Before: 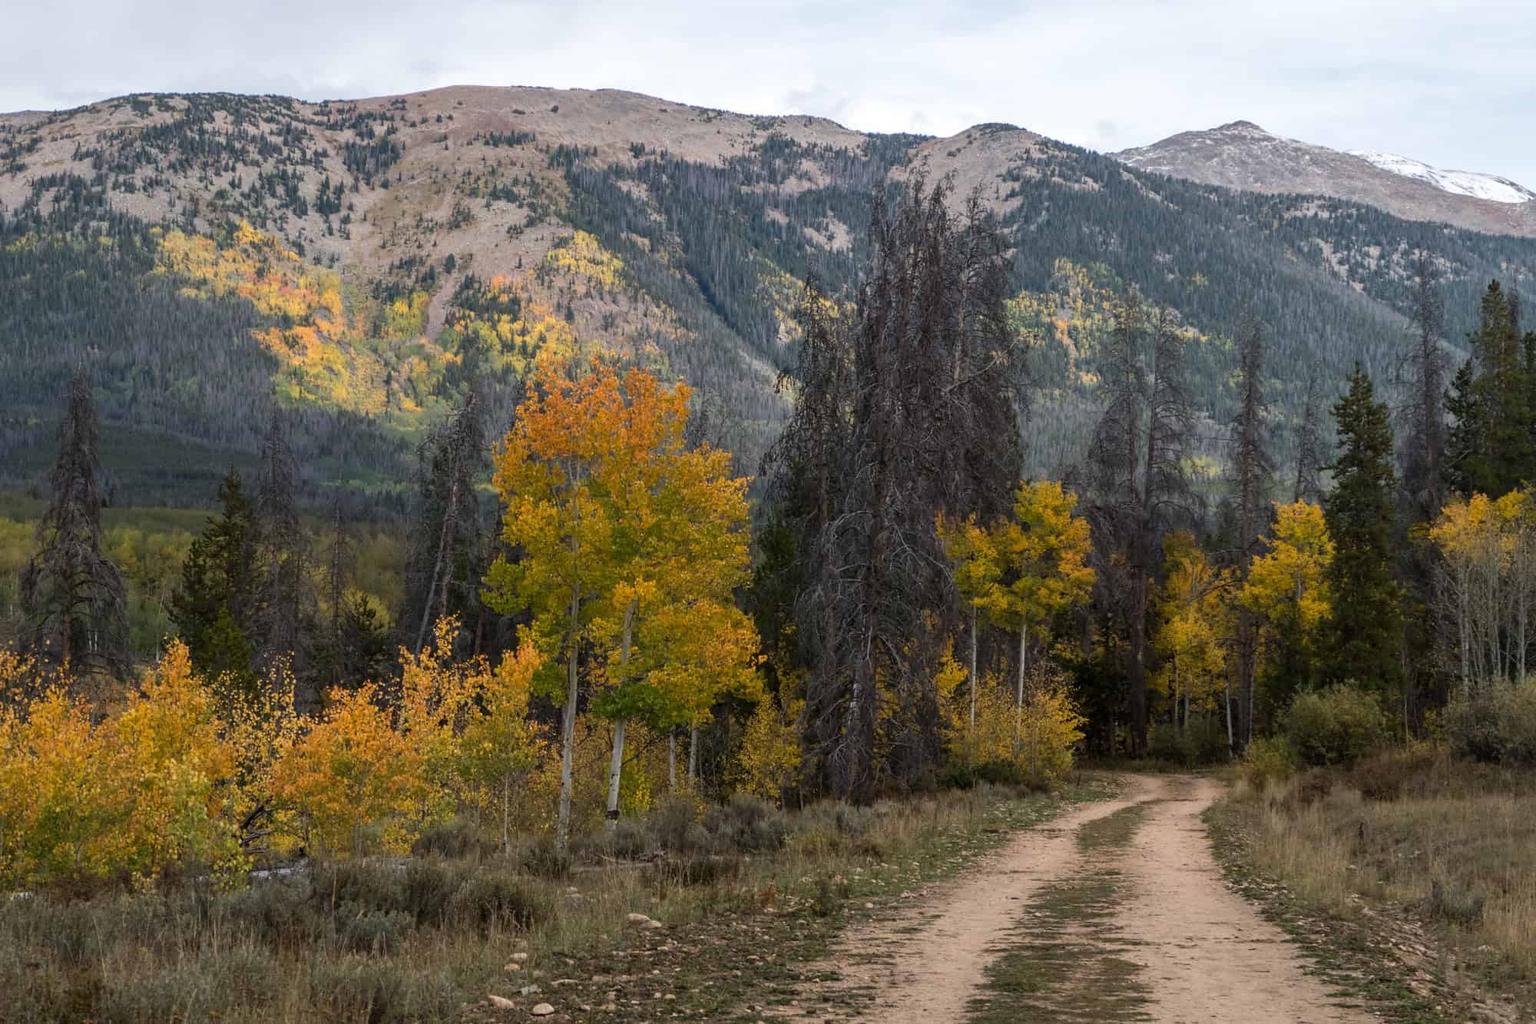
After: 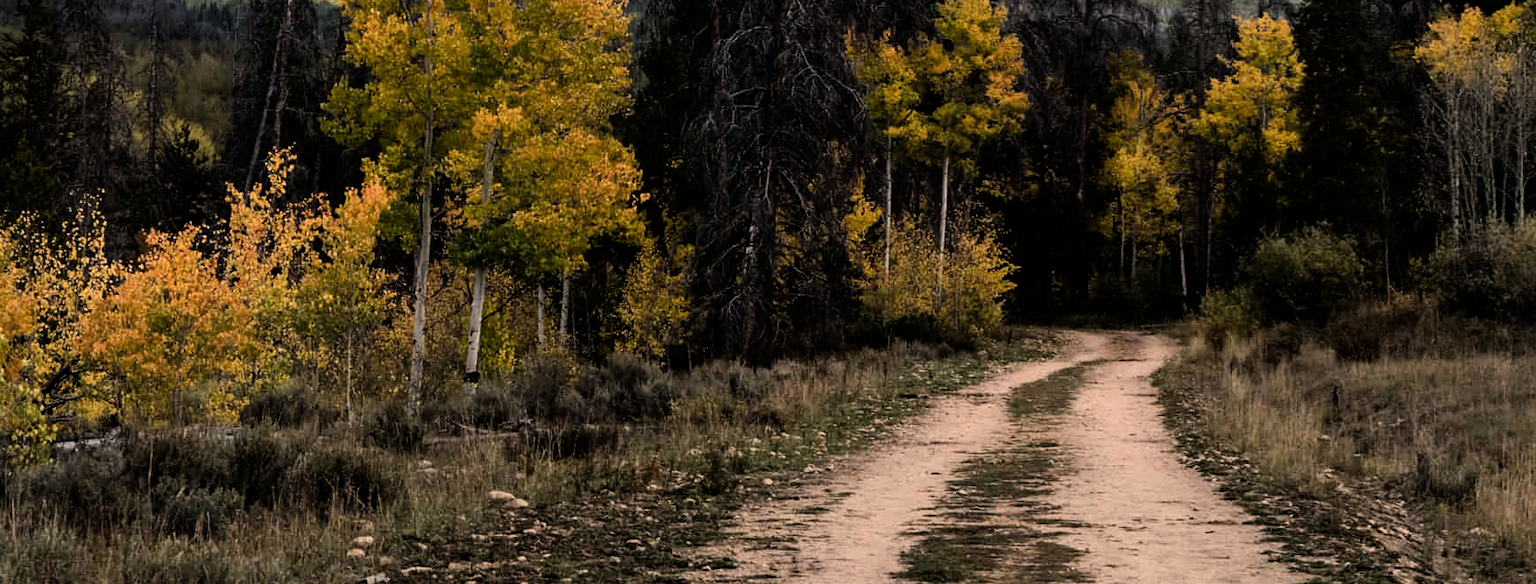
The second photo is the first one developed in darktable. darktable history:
filmic rgb: black relative exposure -5.4 EV, white relative exposure 2.88 EV, threshold 3.06 EV, dynamic range scaling -38.4%, hardness 3.99, contrast 1.595, highlights saturation mix -0.954%, enable highlight reconstruction true
color correction: highlights a* 5.91, highlights b* 4.81
crop and rotate: left 13.26%, top 47.711%, bottom 2.774%
